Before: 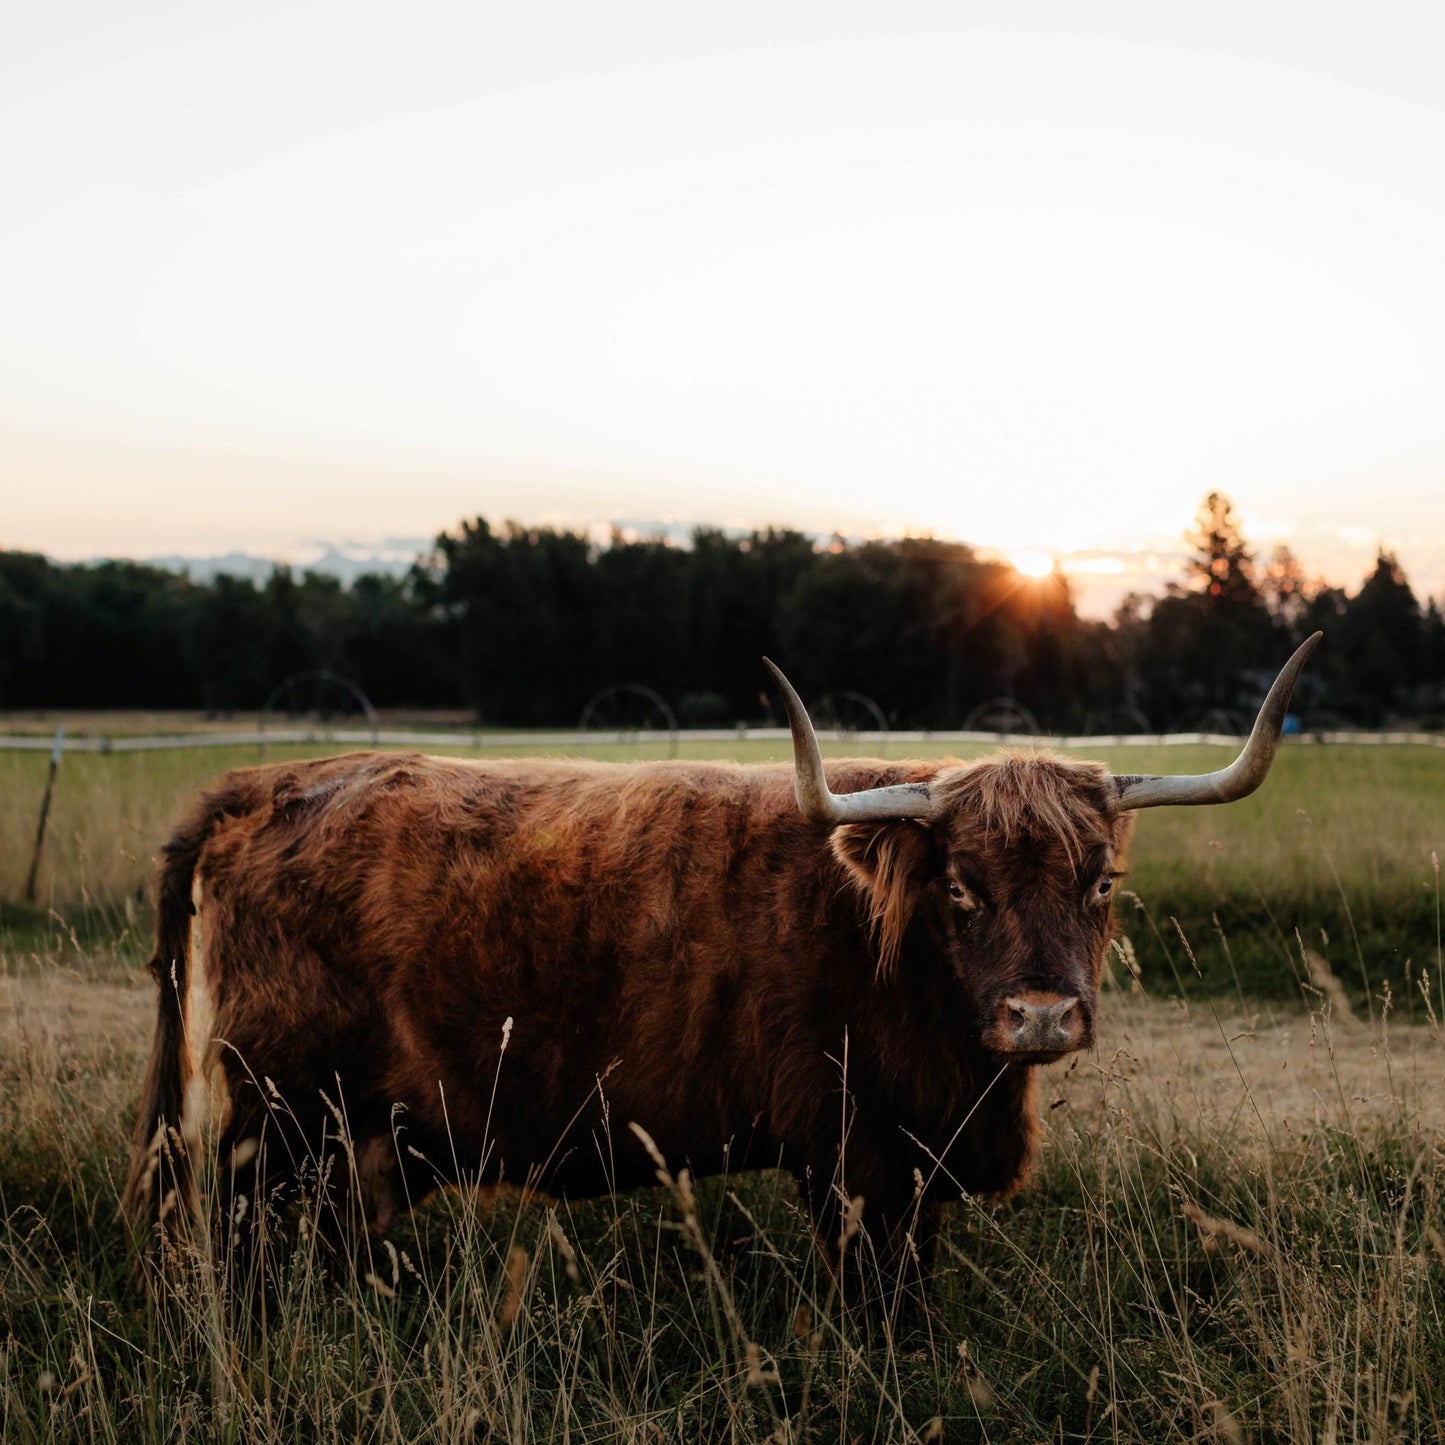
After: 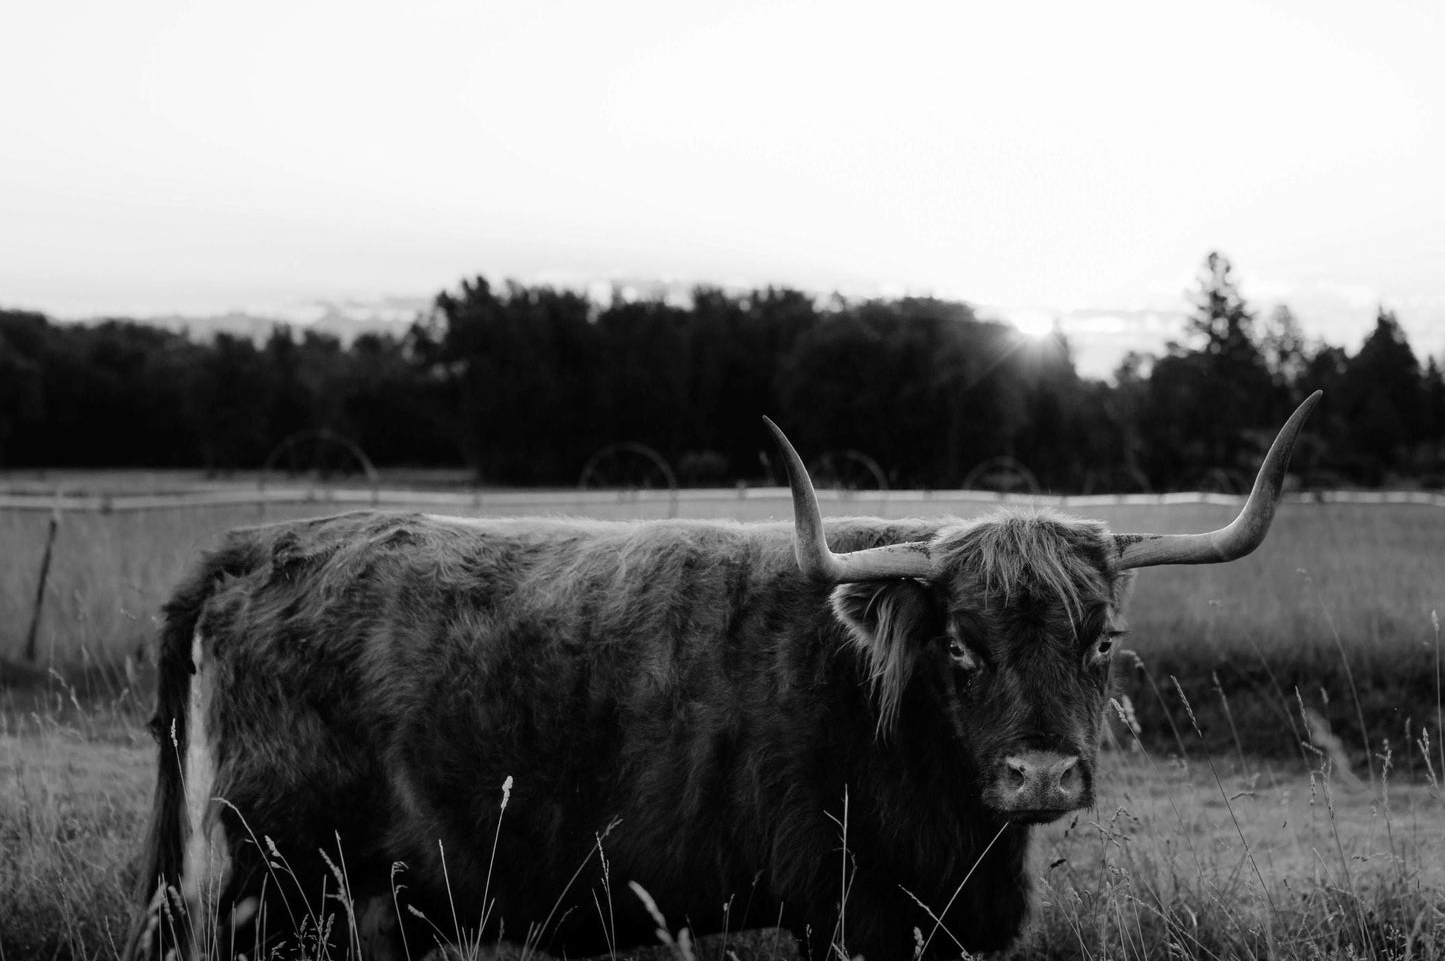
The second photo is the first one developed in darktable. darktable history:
color contrast: green-magenta contrast 0, blue-yellow contrast 0
crop: top 16.727%, bottom 16.727%
